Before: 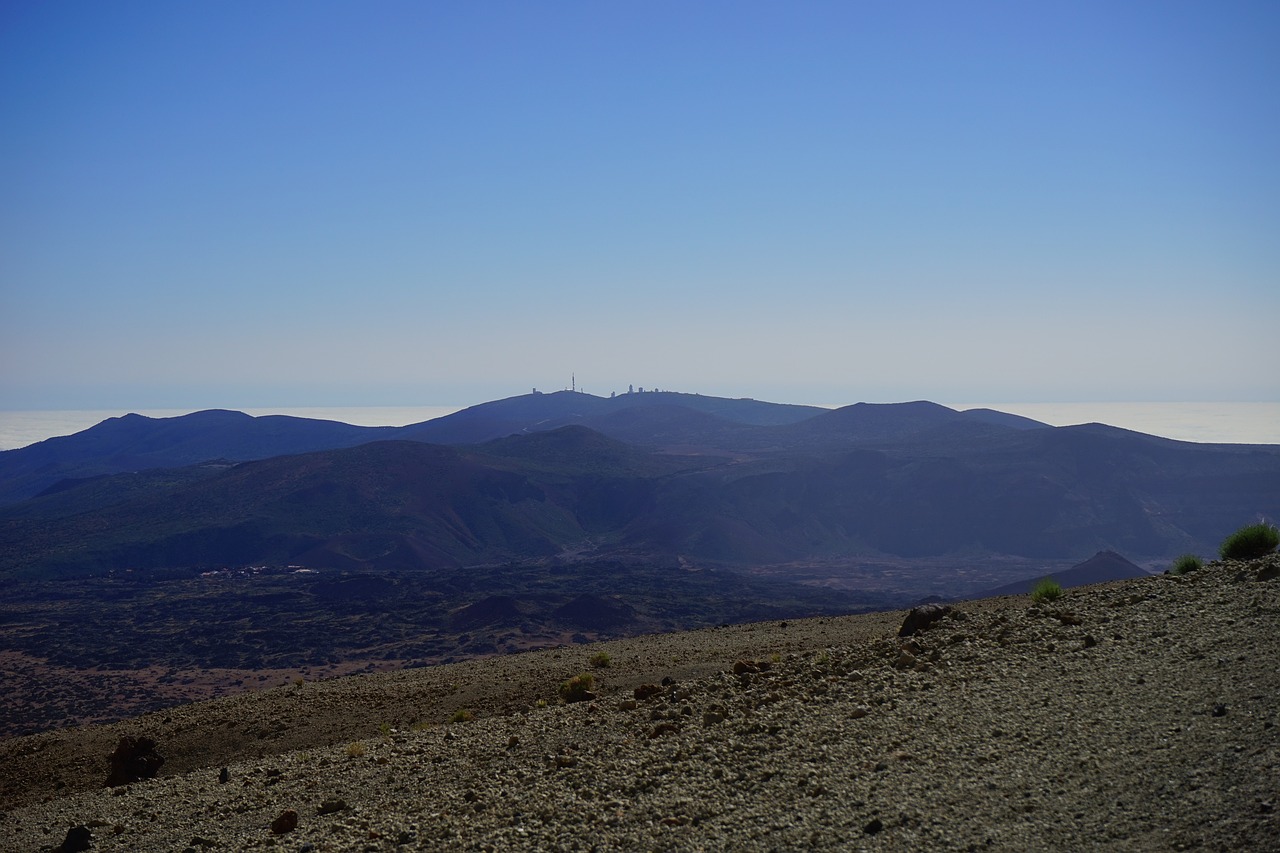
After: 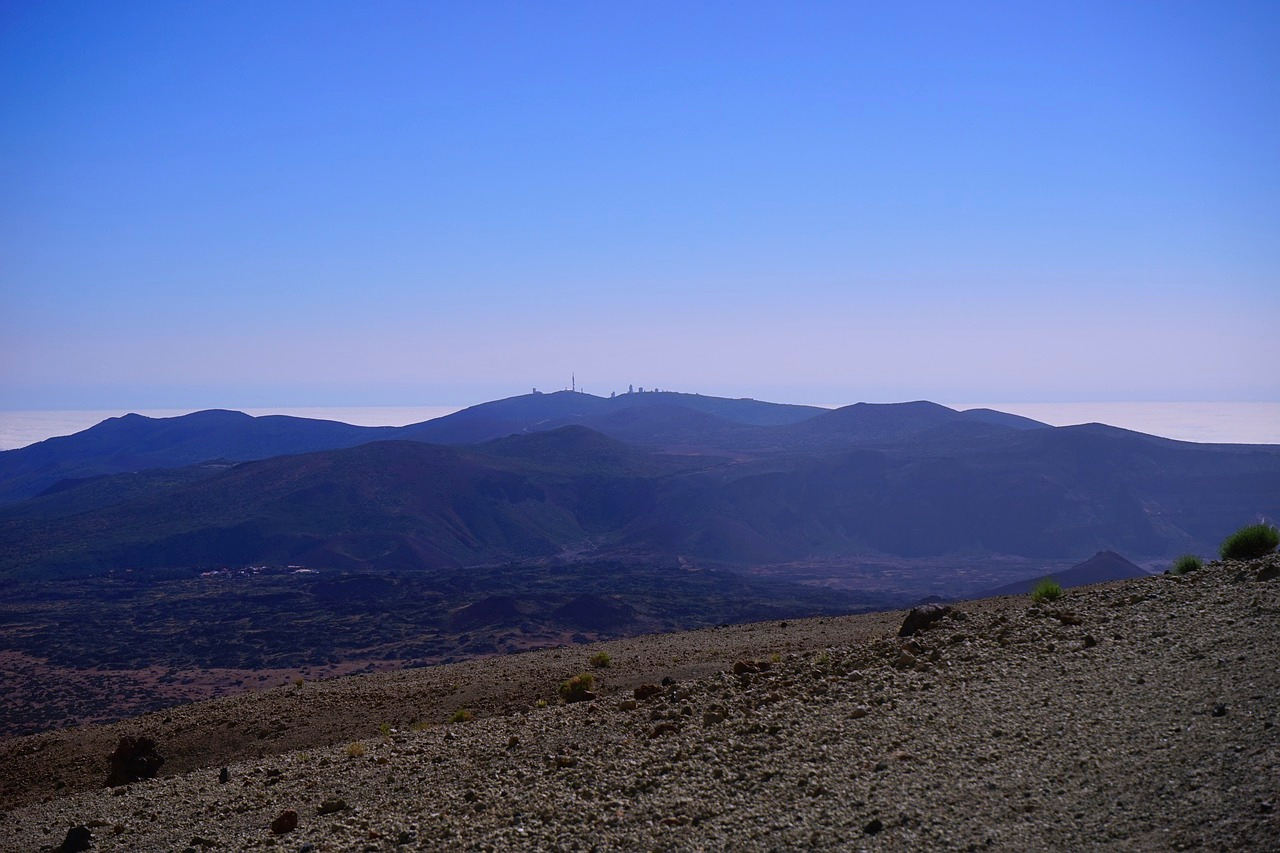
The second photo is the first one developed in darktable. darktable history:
color calibration: output R [0.946, 0.065, -0.013, 0], output G [-0.246, 1.264, -0.017, 0], output B [0.046, -0.098, 1.05, 0], illuminant custom, x 0.344, y 0.359, temperature 5045.54 K
tone equalizer: -7 EV 0.13 EV, smoothing diameter 25%, edges refinement/feathering 10, preserve details guided filter
white balance: red 1.042, blue 1.17
